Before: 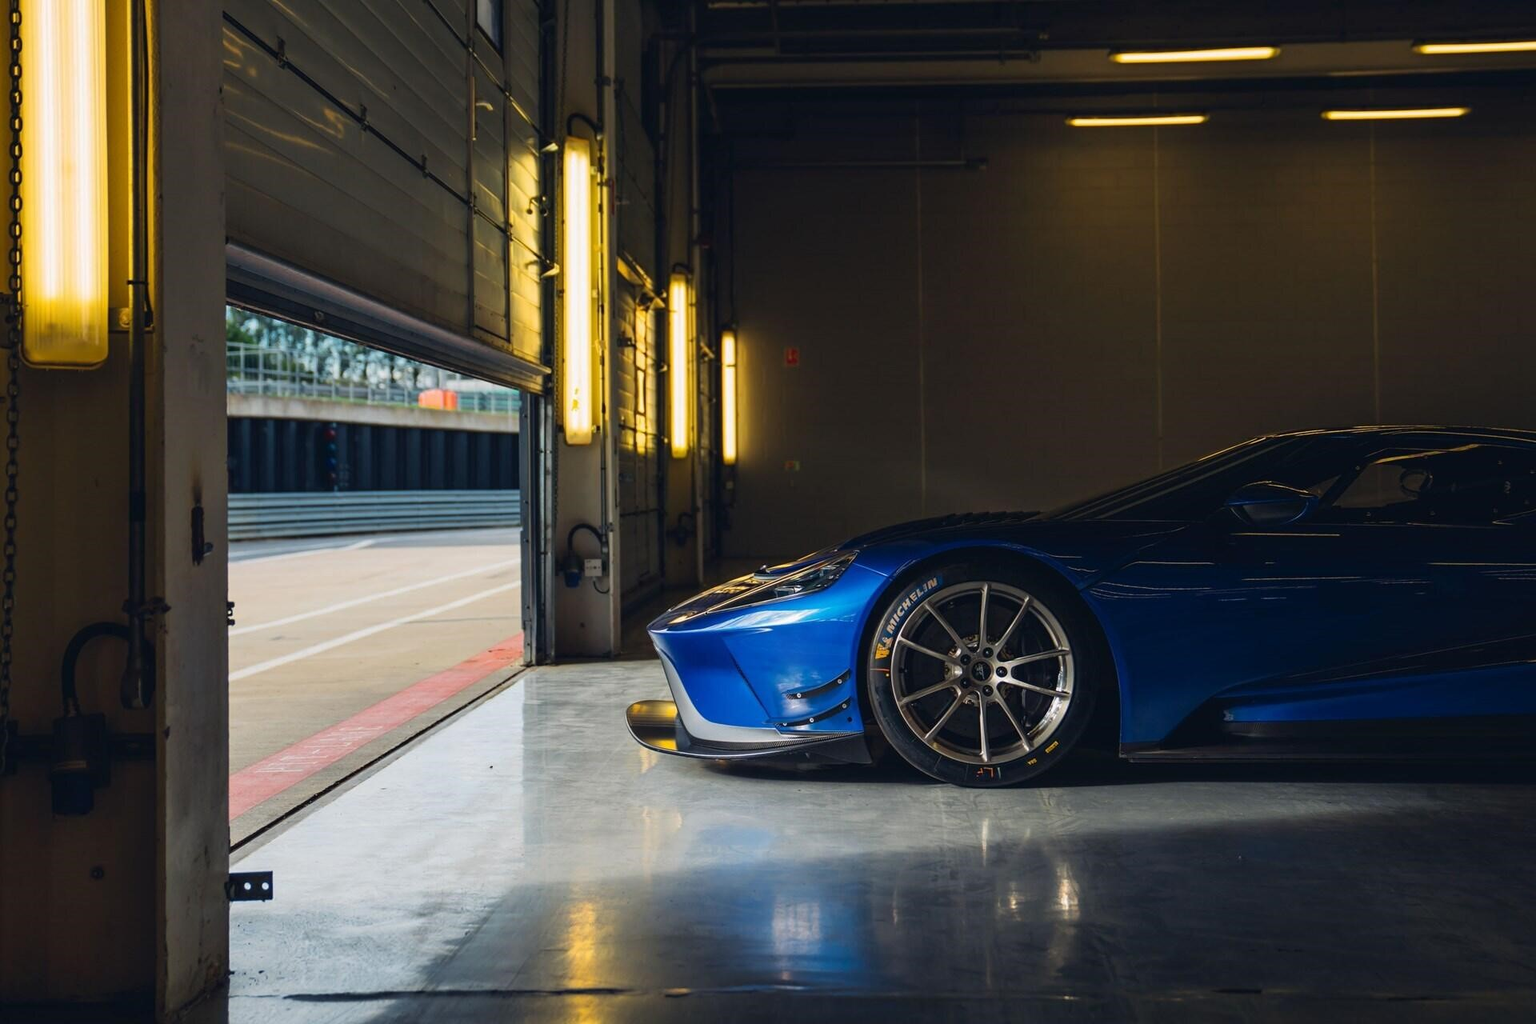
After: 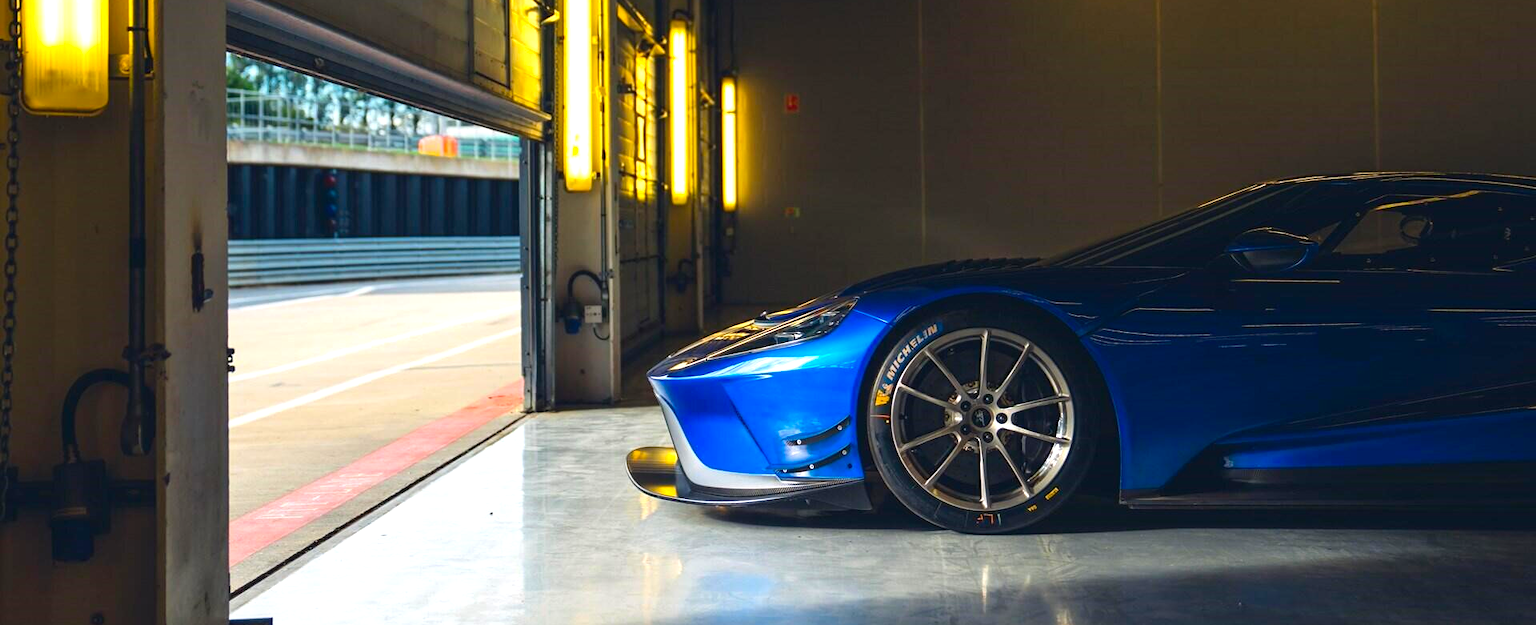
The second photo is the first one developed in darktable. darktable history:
color balance rgb: shadows lift › chroma 0.8%, shadows lift › hue 114.28°, linear chroma grading › global chroma 24.578%, perceptual saturation grading › global saturation 0.78%
crop and rotate: top 24.818%, bottom 14.022%
exposure: black level correction 0, exposure 0.693 EV, compensate highlight preservation false
